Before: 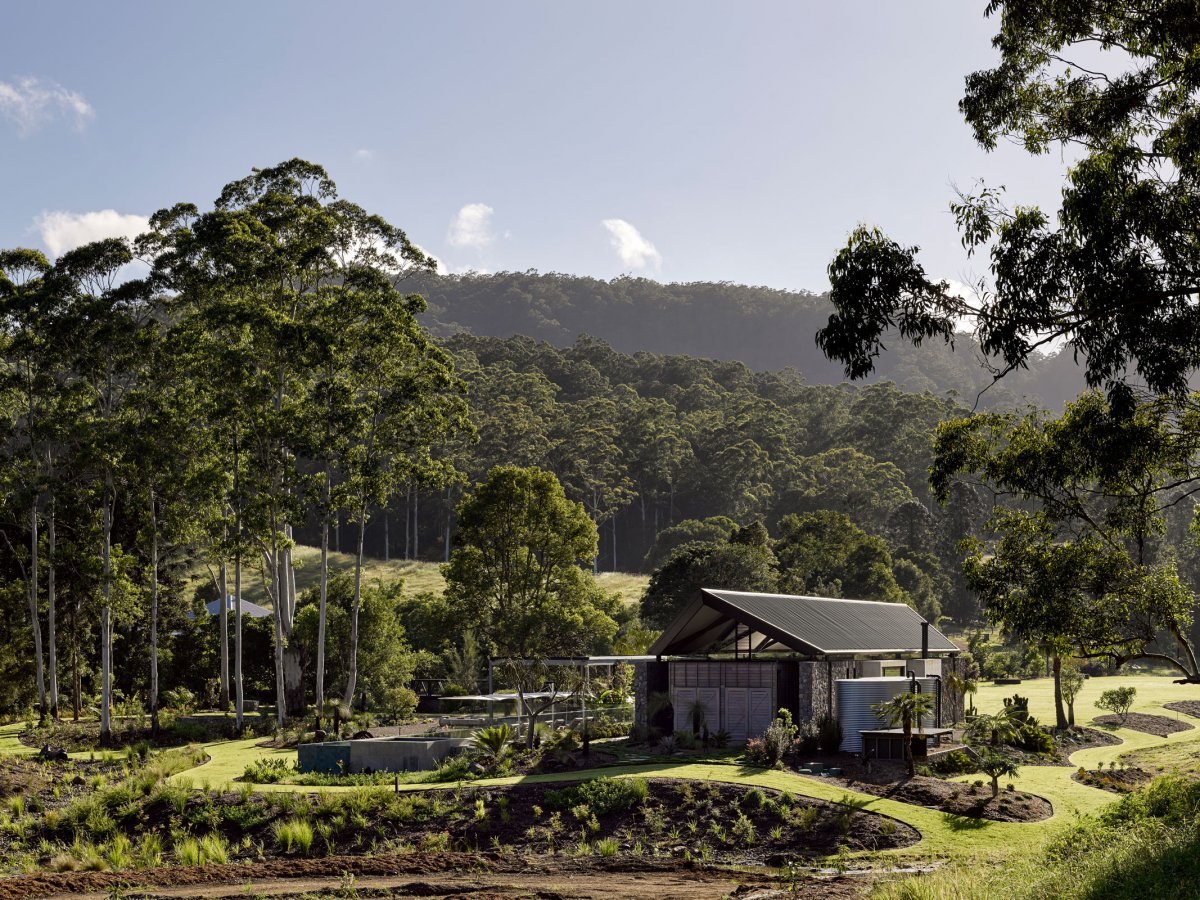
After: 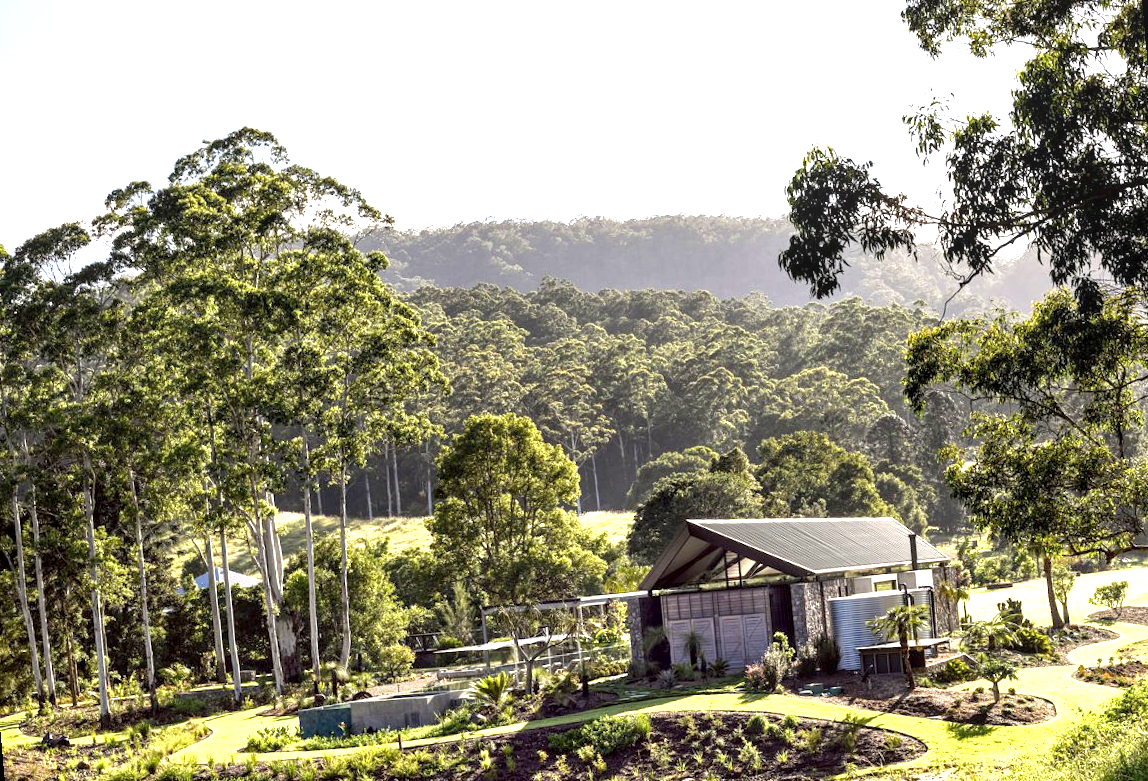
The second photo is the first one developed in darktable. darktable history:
rotate and perspective: rotation -5°, crop left 0.05, crop right 0.952, crop top 0.11, crop bottom 0.89
local contrast: on, module defaults
exposure: black level correction 0.001, exposure 1.719 EV, compensate exposure bias true, compensate highlight preservation false
